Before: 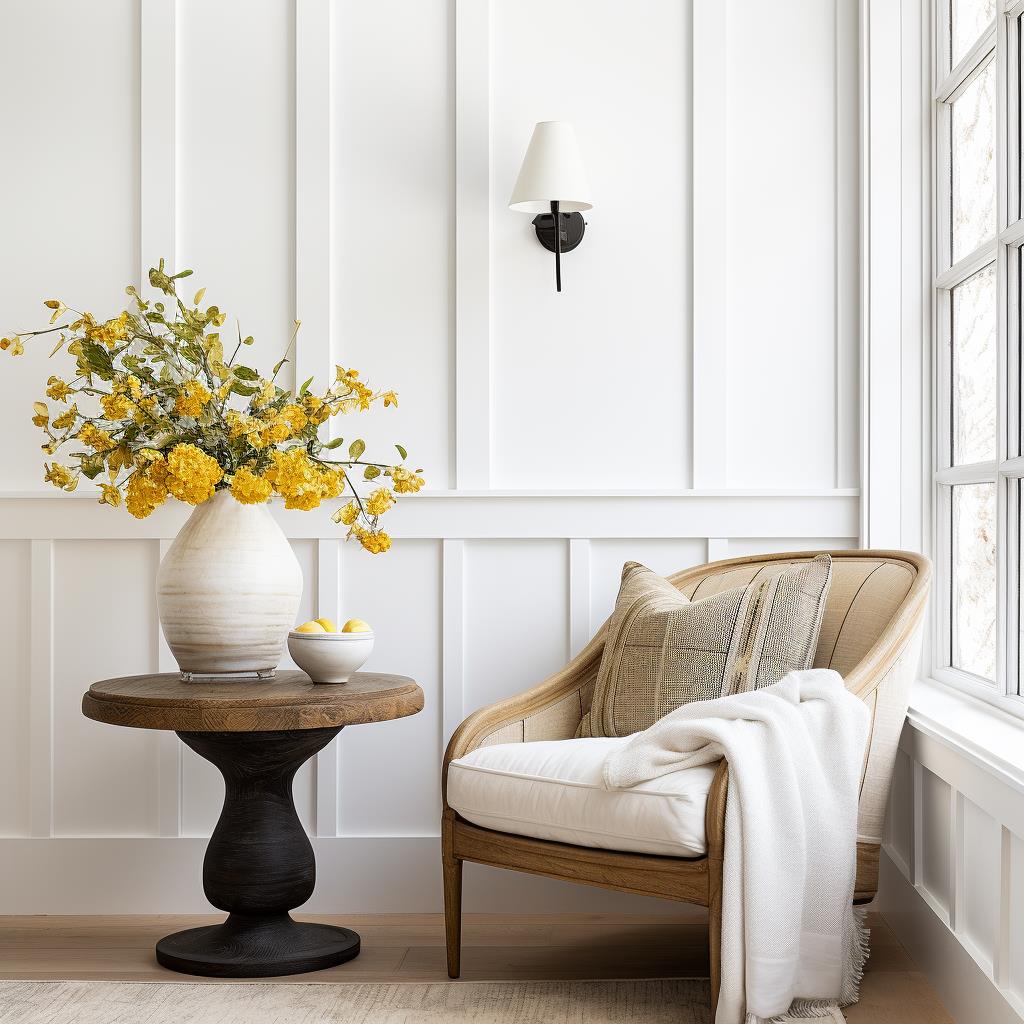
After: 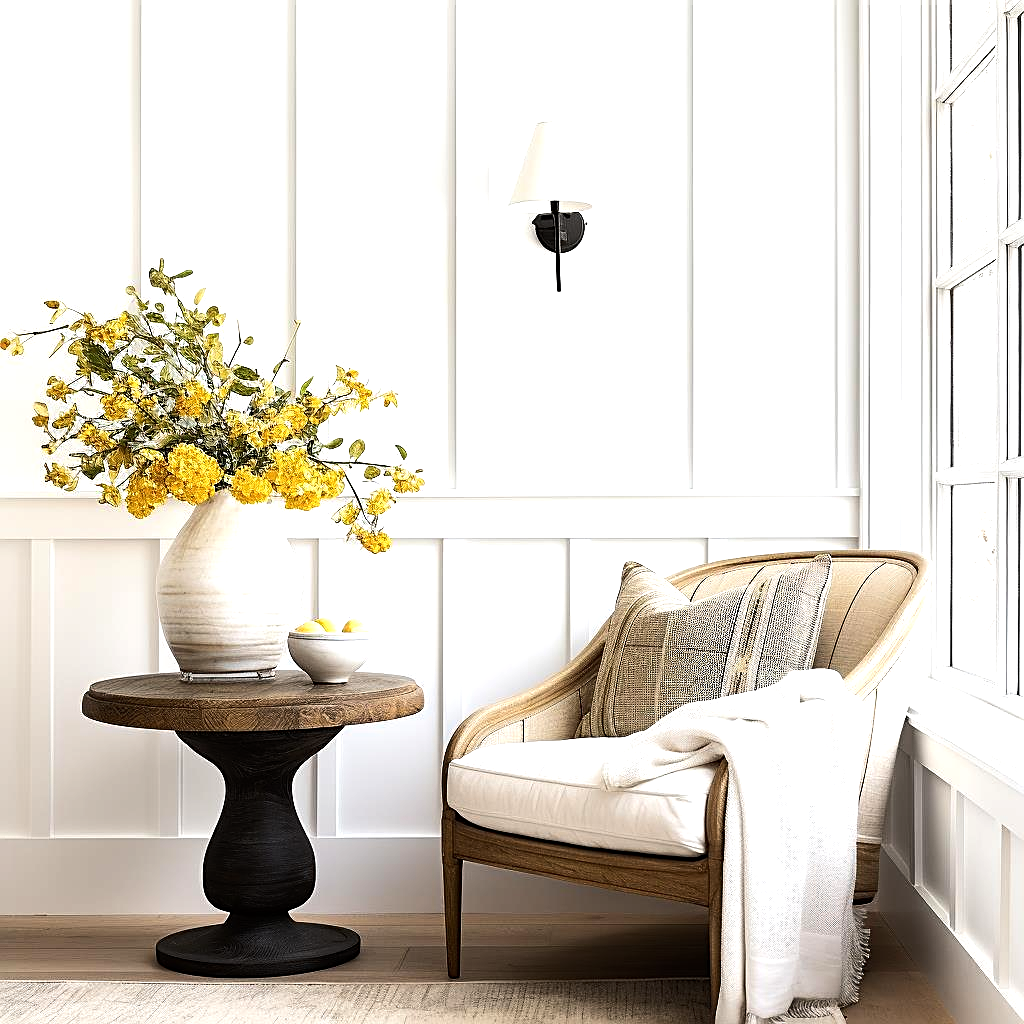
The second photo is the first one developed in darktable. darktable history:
sharpen: on, module defaults
color zones: curves: ch0 [(0, 0.5) (0.143, 0.5) (0.286, 0.5) (0.429, 0.5) (0.571, 0.5) (0.714, 0.476) (0.857, 0.5) (1, 0.5)]; ch2 [(0, 0.5) (0.143, 0.5) (0.286, 0.5) (0.429, 0.5) (0.571, 0.5) (0.714, 0.487) (0.857, 0.5) (1, 0.5)]
tone equalizer: -8 EV -0.75 EV, -7 EV -0.7 EV, -6 EV -0.6 EV, -5 EV -0.4 EV, -3 EV 0.4 EV, -2 EV 0.6 EV, -1 EV 0.7 EV, +0 EV 0.75 EV, edges refinement/feathering 500, mask exposure compensation -1.57 EV, preserve details no
